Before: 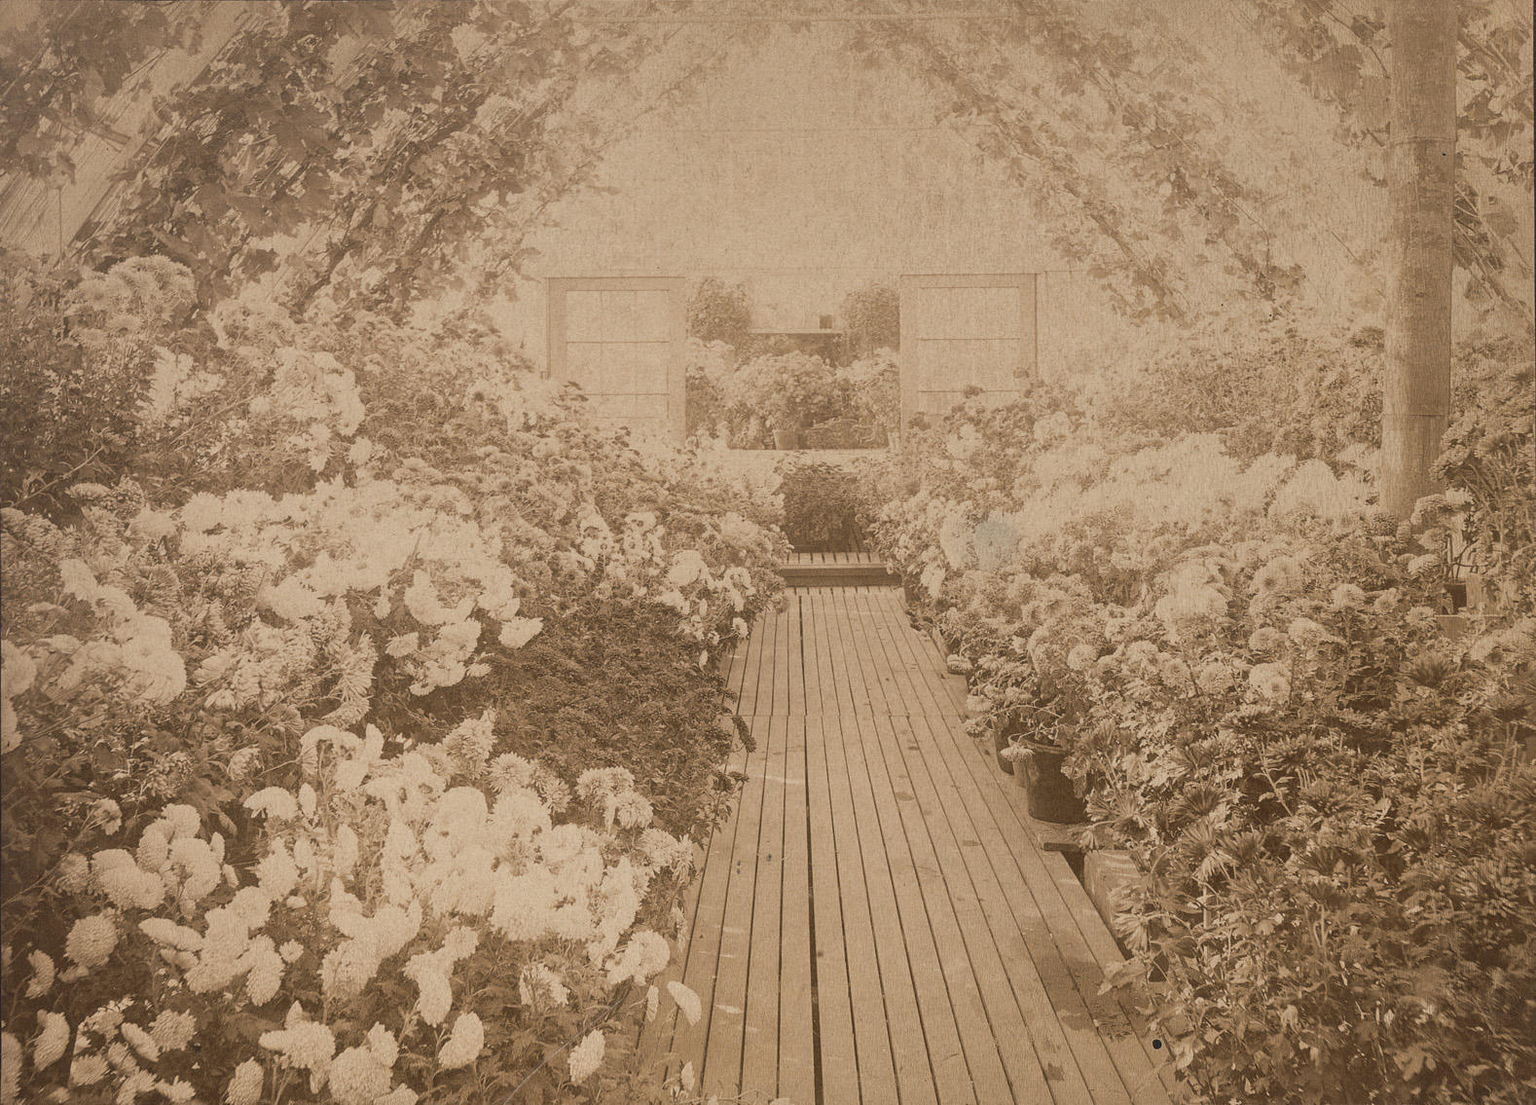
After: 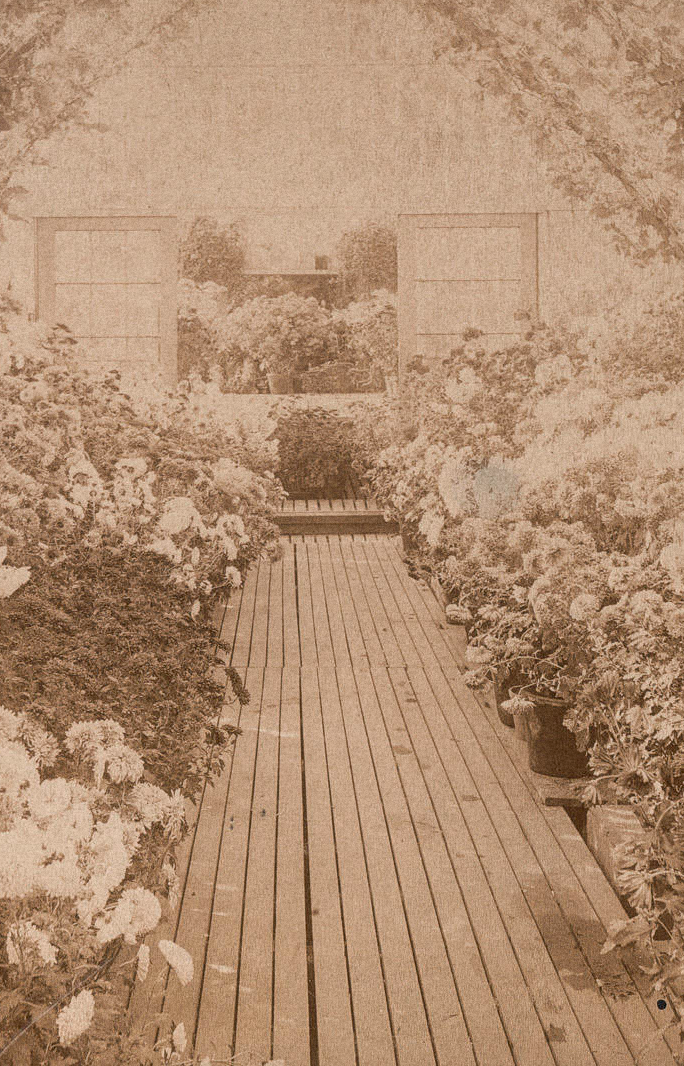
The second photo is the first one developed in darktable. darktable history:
white balance: red 0.983, blue 1.036
crop: left 33.452%, top 6.025%, right 23.155%
grain: coarseness 0.09 ISO
local contrast: on, module defaults
